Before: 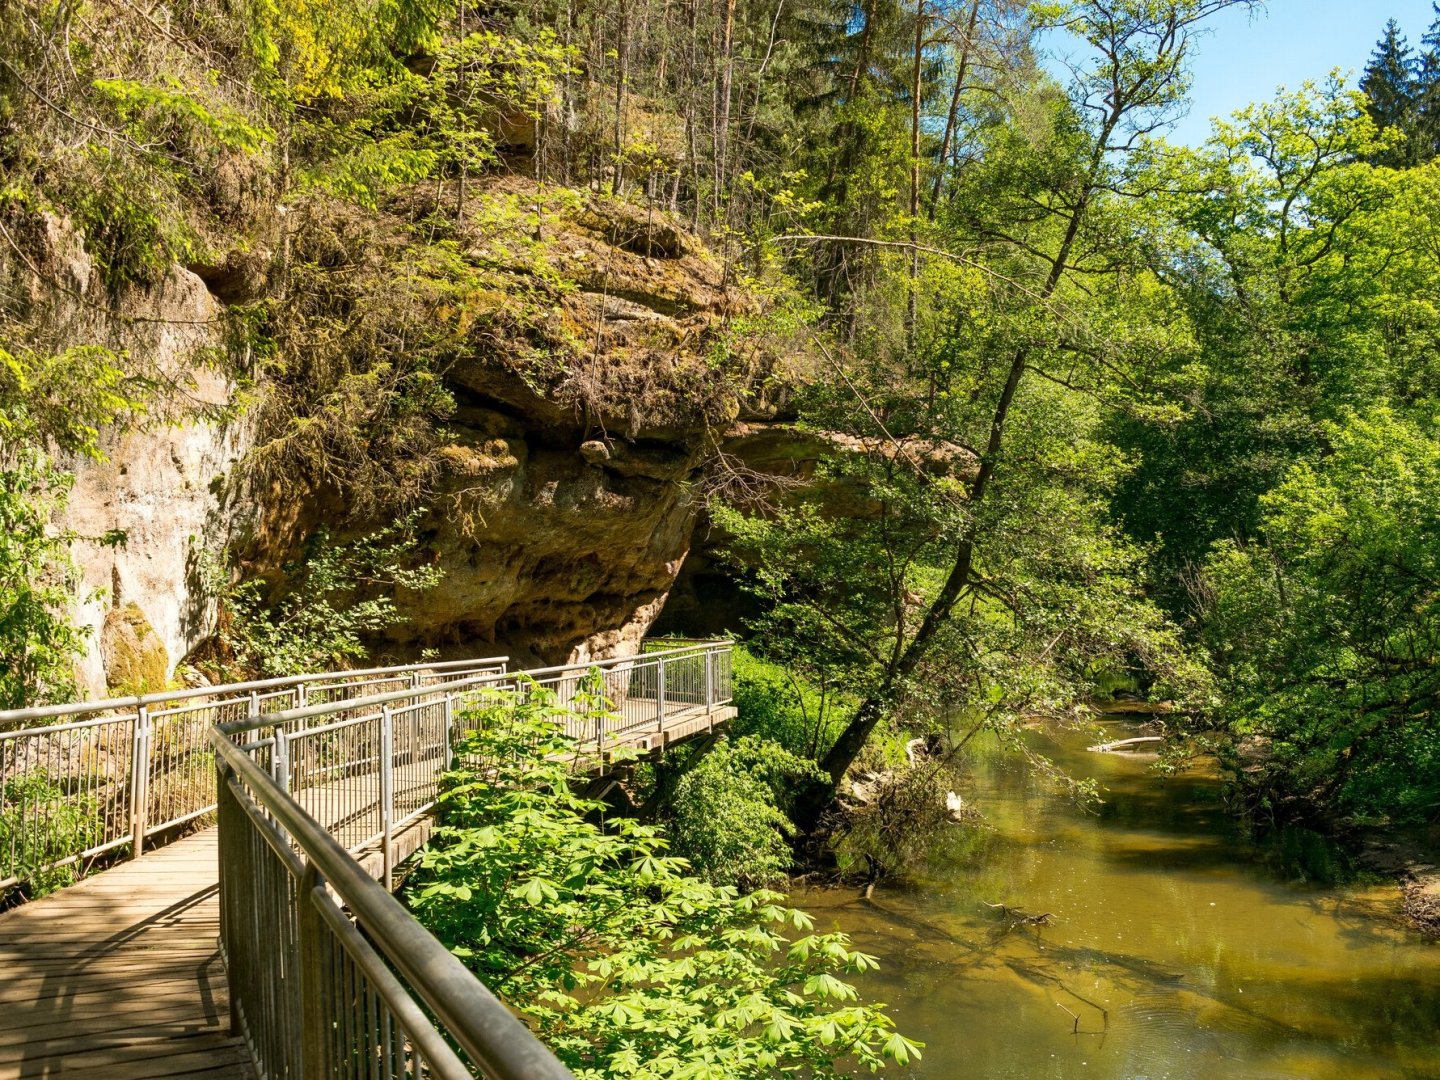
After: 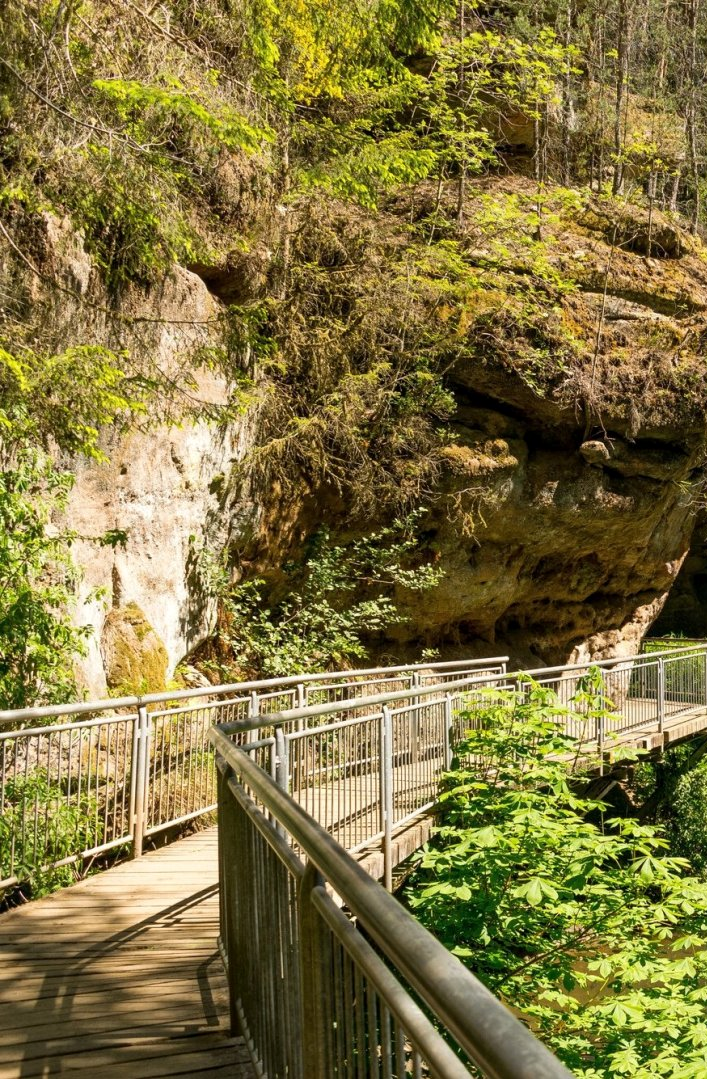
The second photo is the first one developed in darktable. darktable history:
local contrast: mode bilateral grid, contrast 10, coarseness 25, detail 115%, midtone range 0.2
crop and rotate: left 0%, top 0%, right 50.845%
